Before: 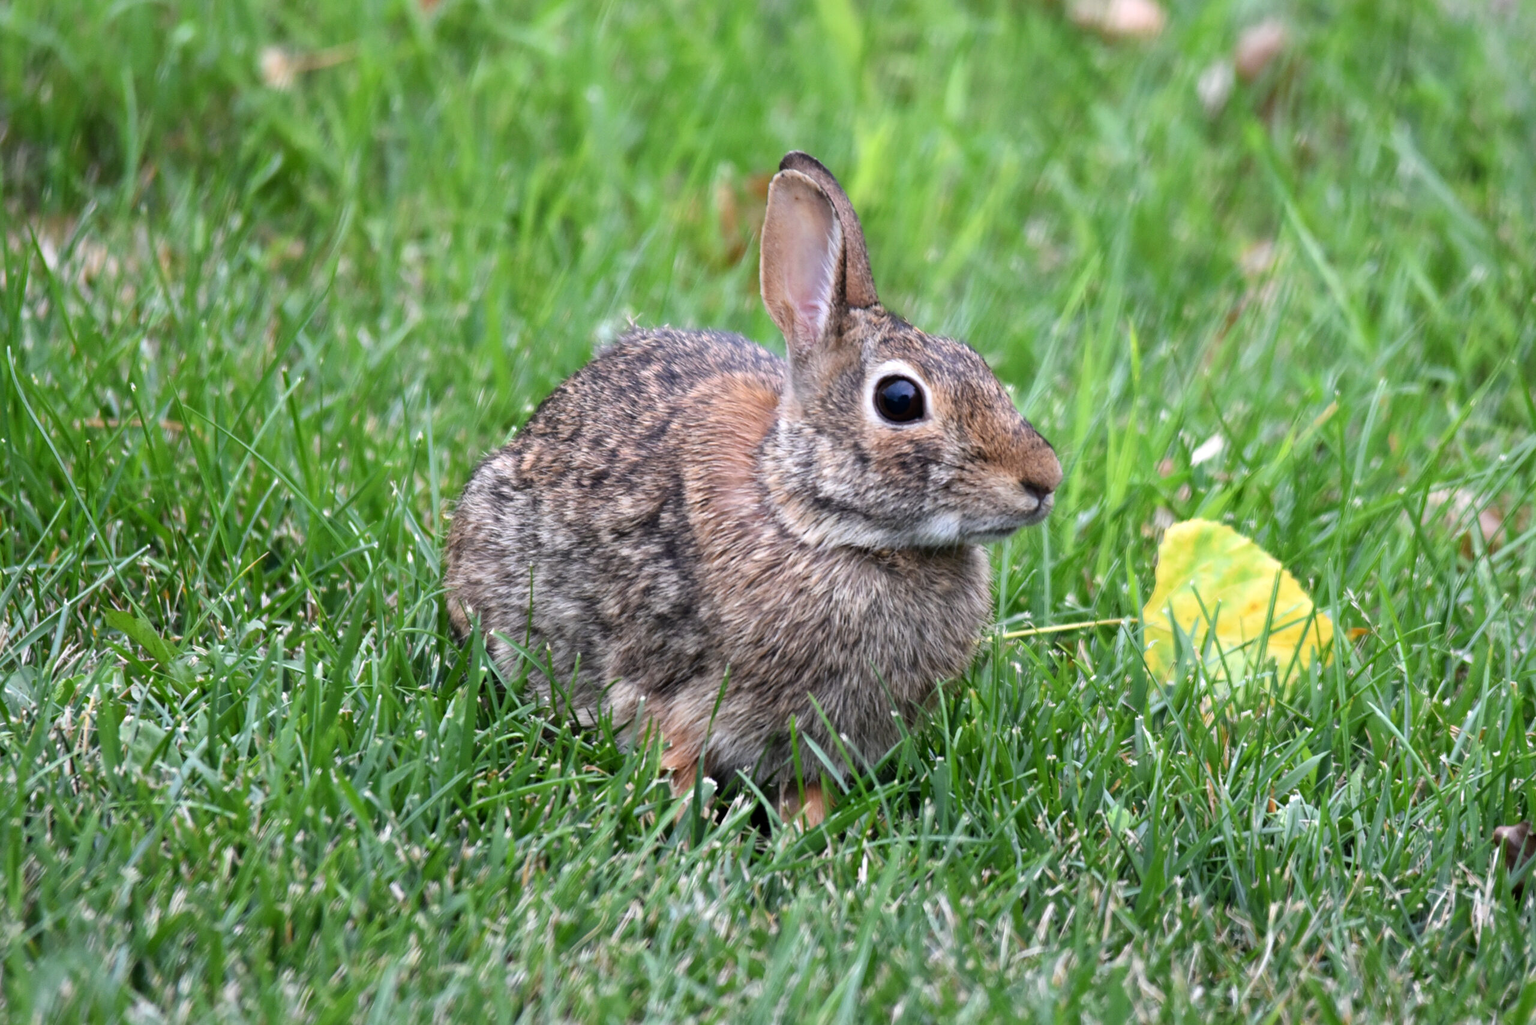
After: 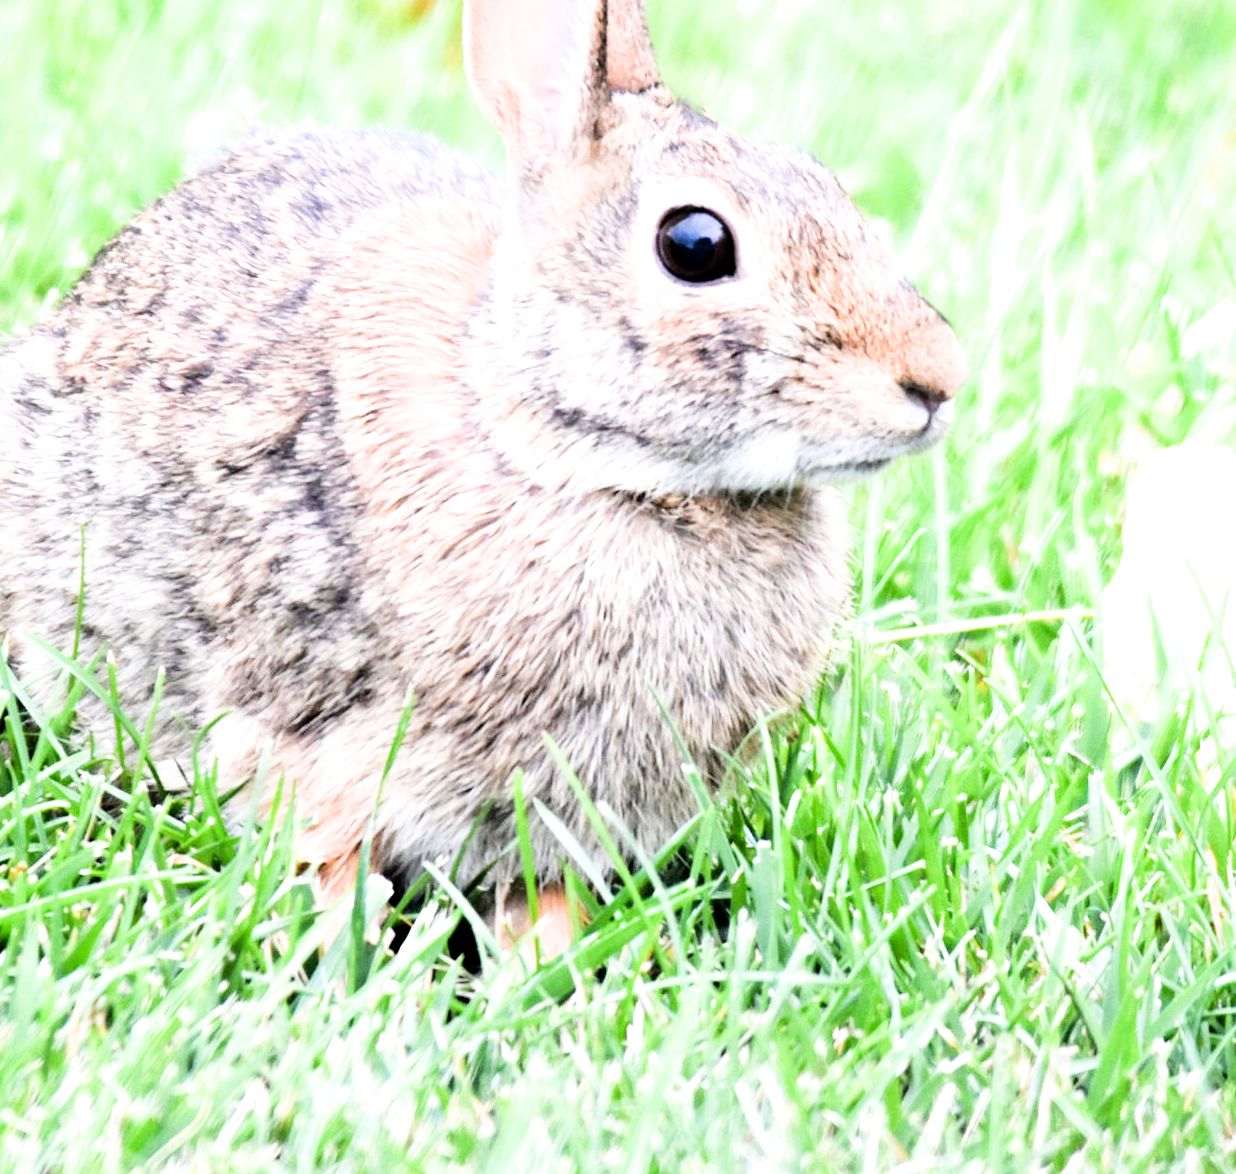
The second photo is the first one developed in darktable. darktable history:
filmic rgb: black relative exposure -5 EV, hardness 2.88, contrast 1.3, highlights saturation mix -30%
exposure: black level correction 0.001, exposure 2.607 EV, compensate exposure bias true, compensate highlight preservation false
crop: left 31.379%, top 24.658%, right 20.326%, bottom 6.628%
